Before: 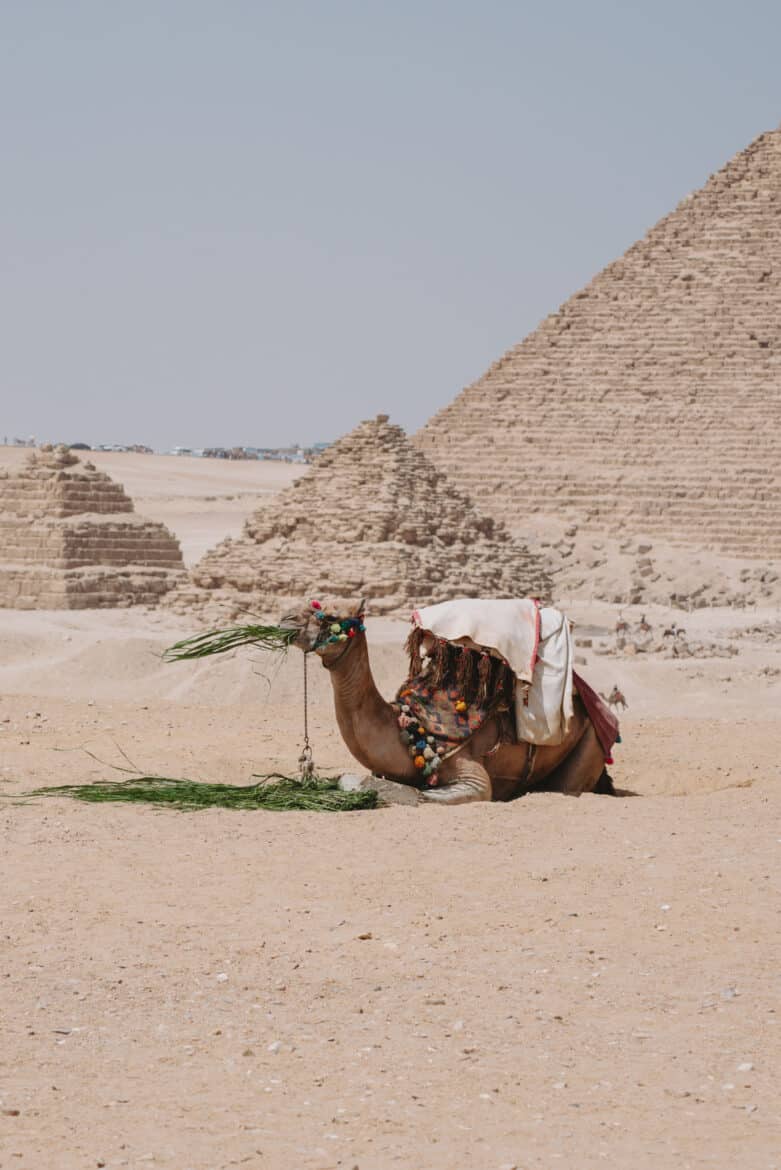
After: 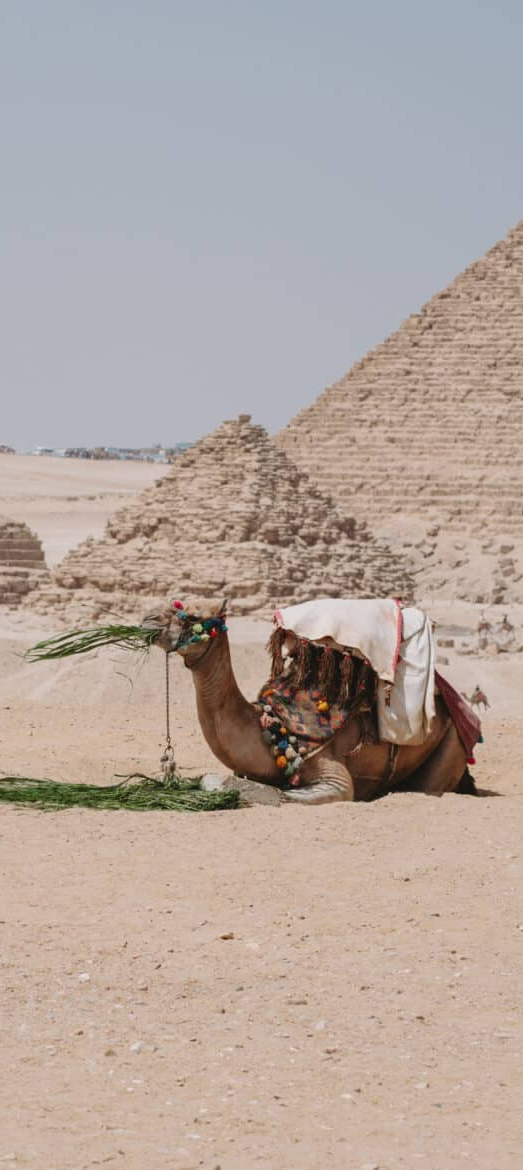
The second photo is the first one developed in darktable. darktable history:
crop and rotate: left 17.748%, right 15.275%
